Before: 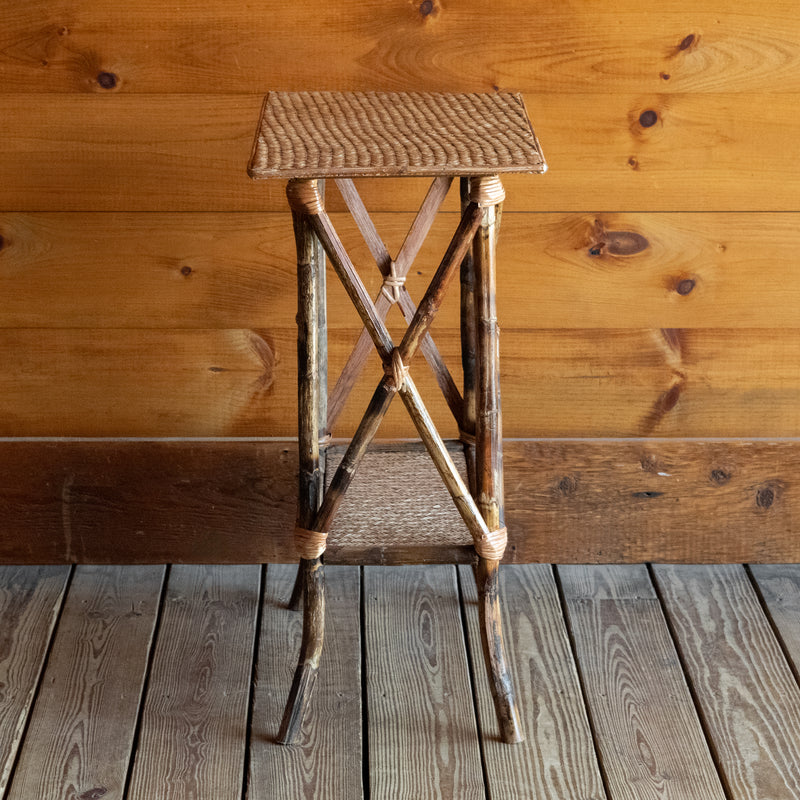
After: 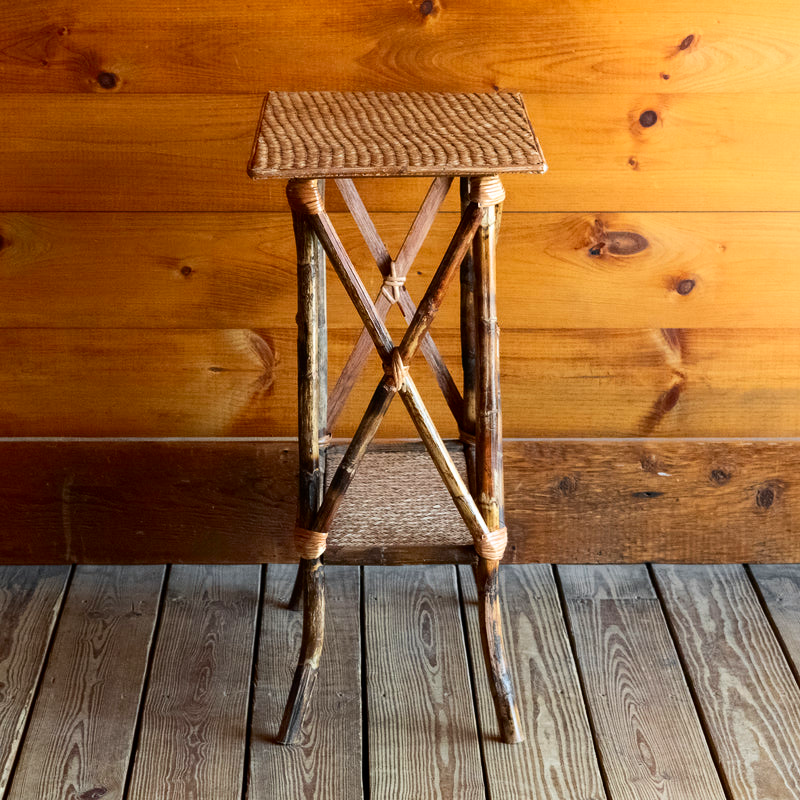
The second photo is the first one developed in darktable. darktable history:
contrast brightness saturation: contrast 0.18, saturation 0.3
shadows and highlights: shadows -21.3, highlights 100, soften with gaussian
